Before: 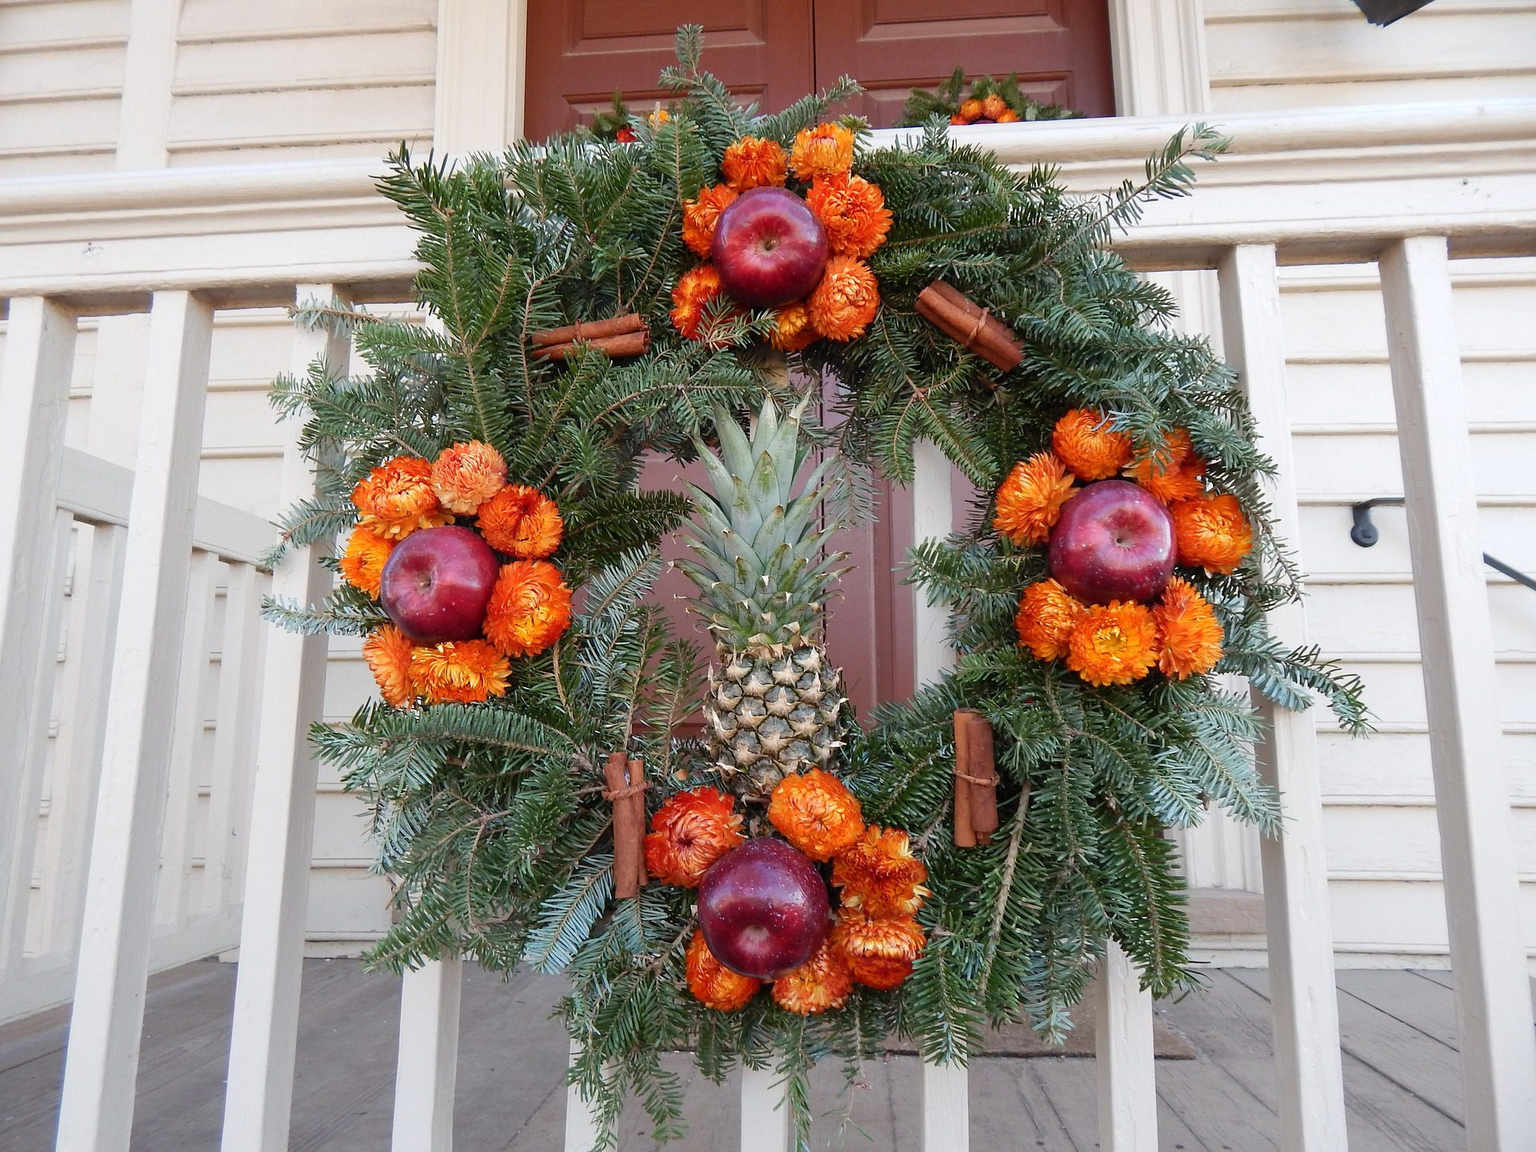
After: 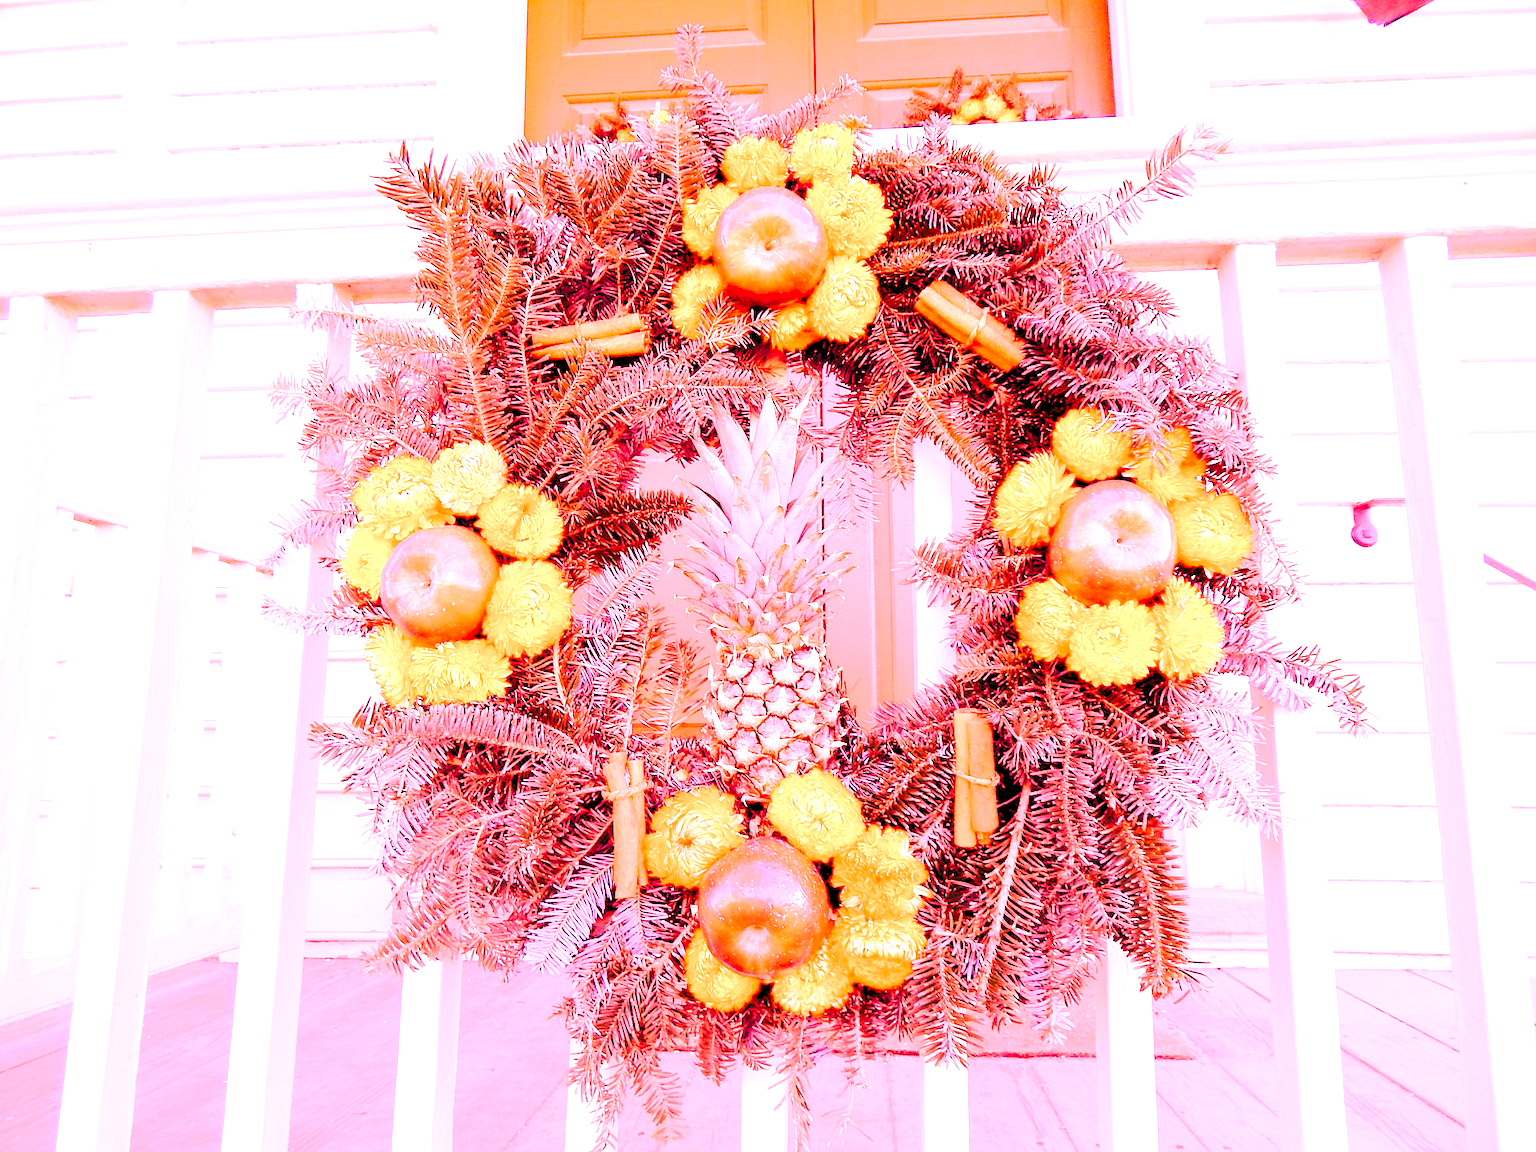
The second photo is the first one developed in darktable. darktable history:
exposure: black level correction 0.012, compensate highlight preservation false
tone curve: curves: ch0 [(0, 0) (0.003, 0.077) (0.011, 0.079) (0.025, 0.085) (0.044, 0.095) (0.069, 0.109) (0.1, 0.124) (0.136, 0.142) (0.177, 0.169) (0.224, 0.207) (0.277, 0.267) (0.335, 0.347) (0.399, 0.442) (0.468, 0.54) (0.543, 0.635) (0.623, 0.726) (0.709, 0.813) (0.801, 0.882) (0.898, 0.934) (1, 1)], preserve colors none
white balance: red 4.26, blue 1.802
rgb levels: levels [[0.013, 0.434, 0.89], [0, 0.5, 1], [0, 0.5, 1]]
